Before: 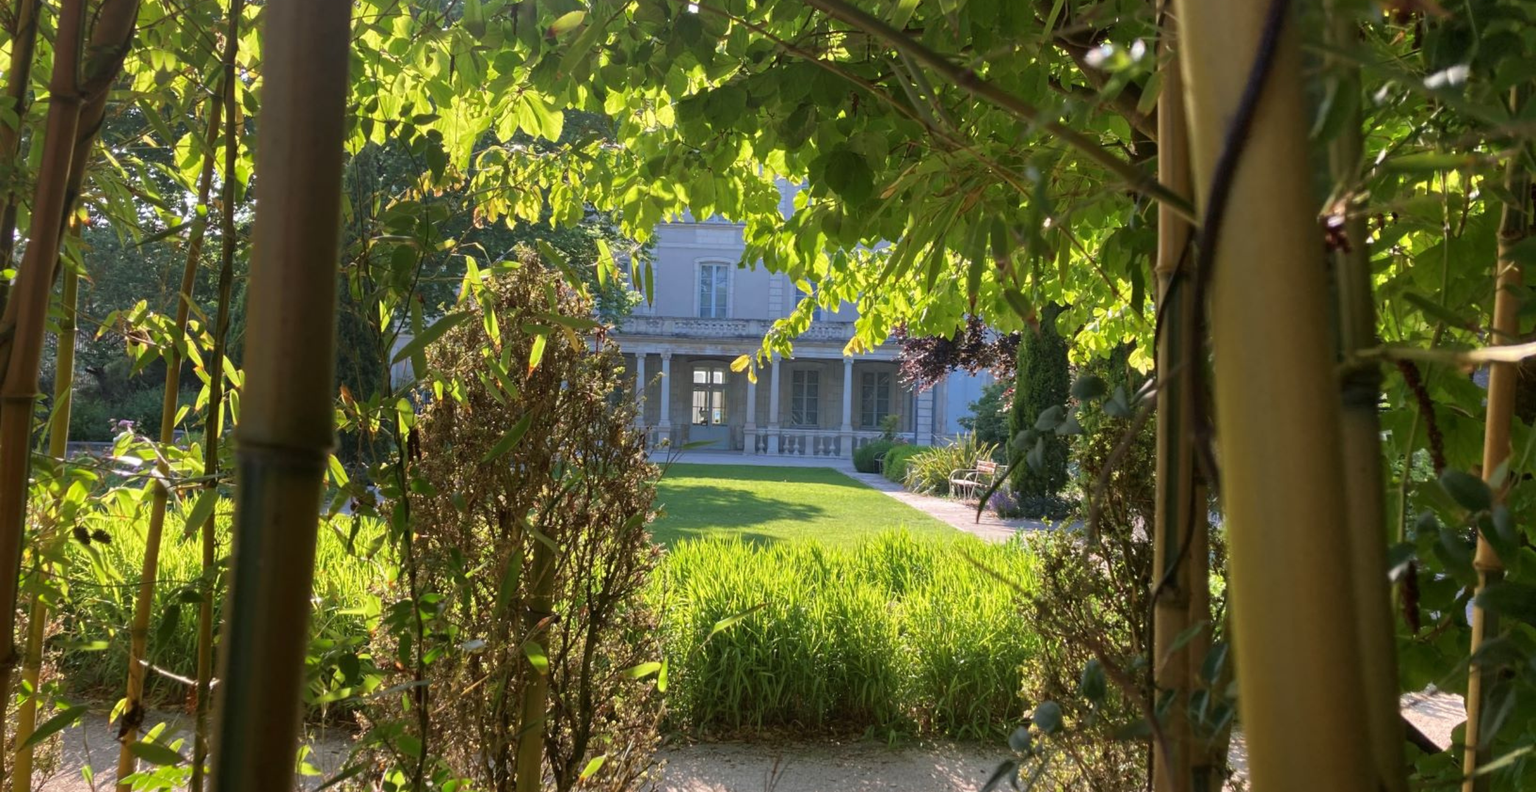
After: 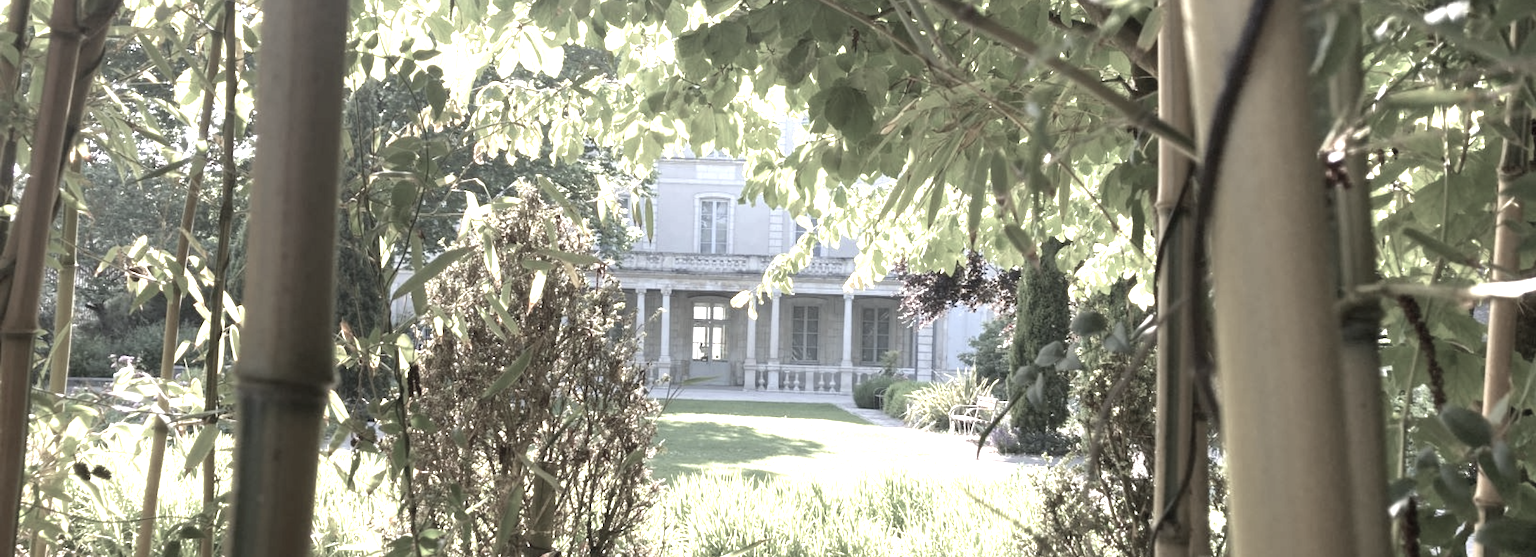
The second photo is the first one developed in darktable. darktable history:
color zones: curves: ch1 [(0, 0.153) (0.143, 0.15) (0.286, 0.151) (0.429, 0.152) (0.571, 0.152) (0.714, 0.151) (0.857, 0.151) (1, 0.153)]
crop and rotate: top 8.27%, bottom 21.364%
exposure: exposure 1.518 EV, compensate exposure bias true, compensate highlight preservation false
